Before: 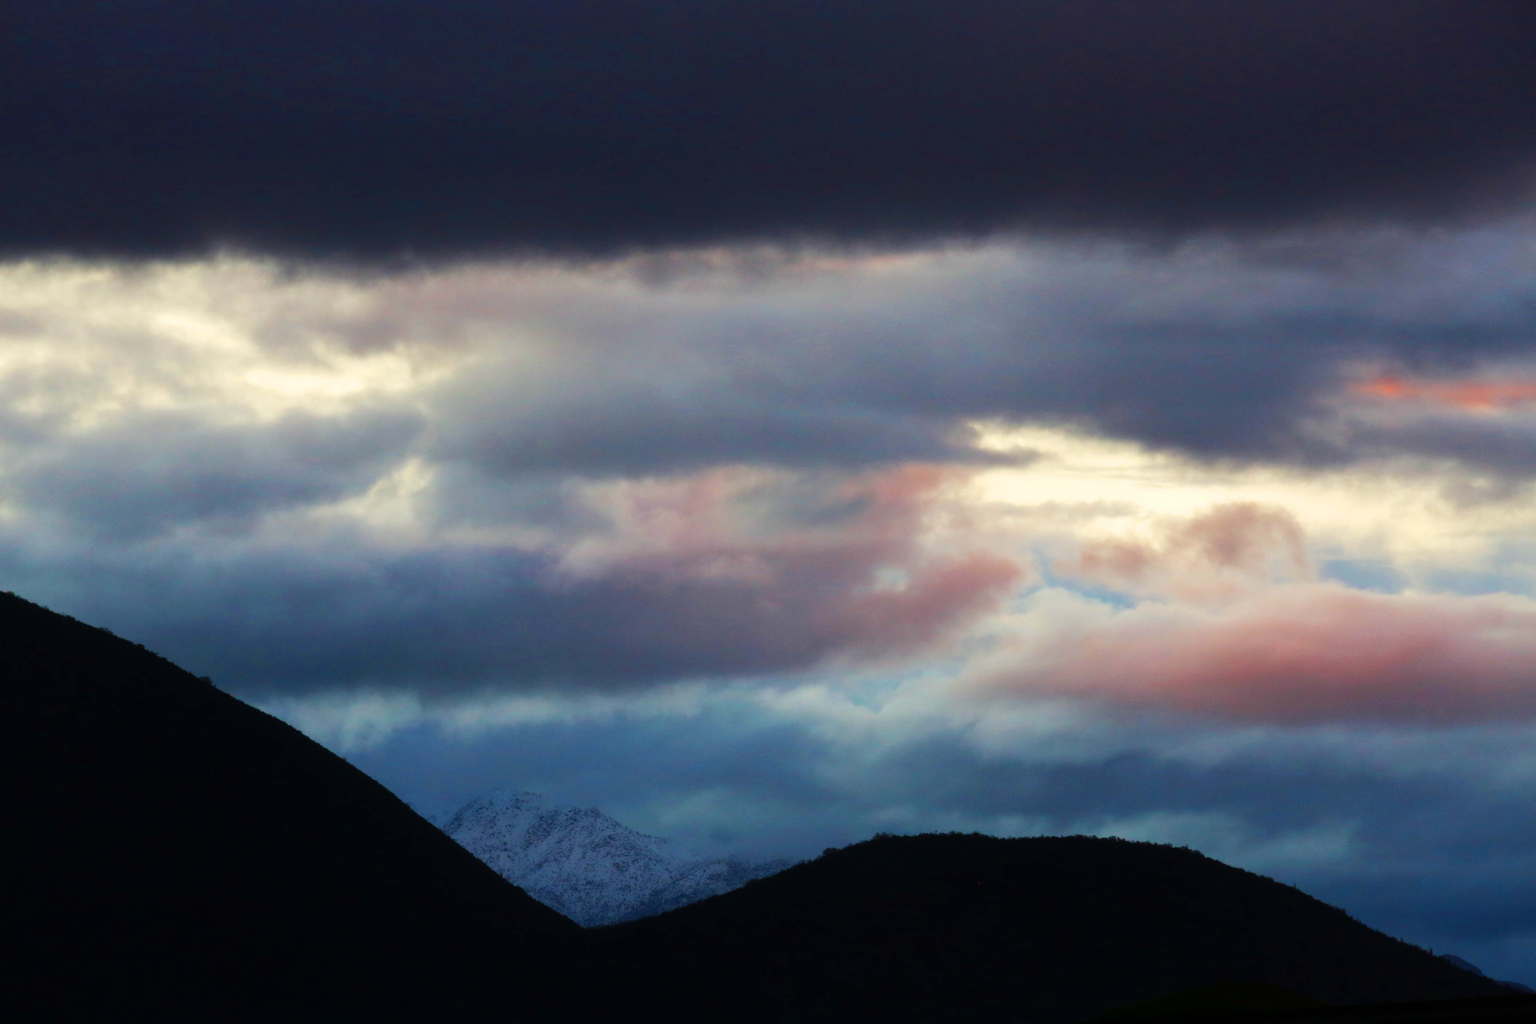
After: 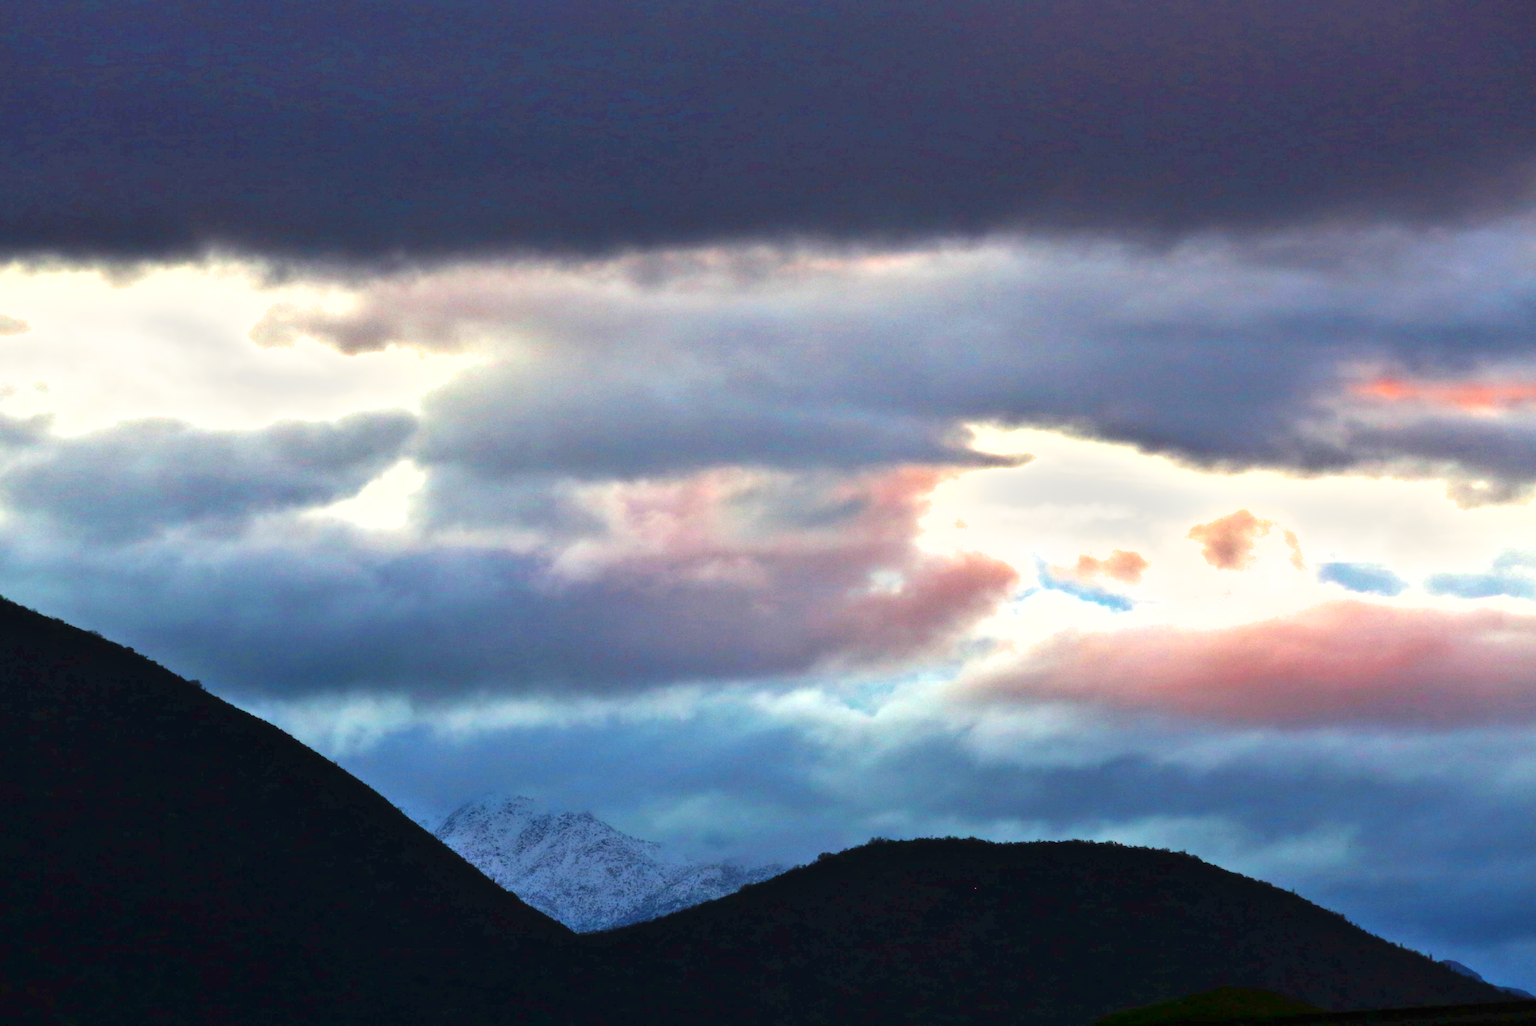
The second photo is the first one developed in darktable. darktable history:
crop and rotate: left 0.798%, top 0.258%, bottom 0.294%
exposure: exposure 1 EV, compensate highlight preservation false
shadows and highlights: low approximation 0.01, soften with gaussian
tone equalizer: on, module defaults
